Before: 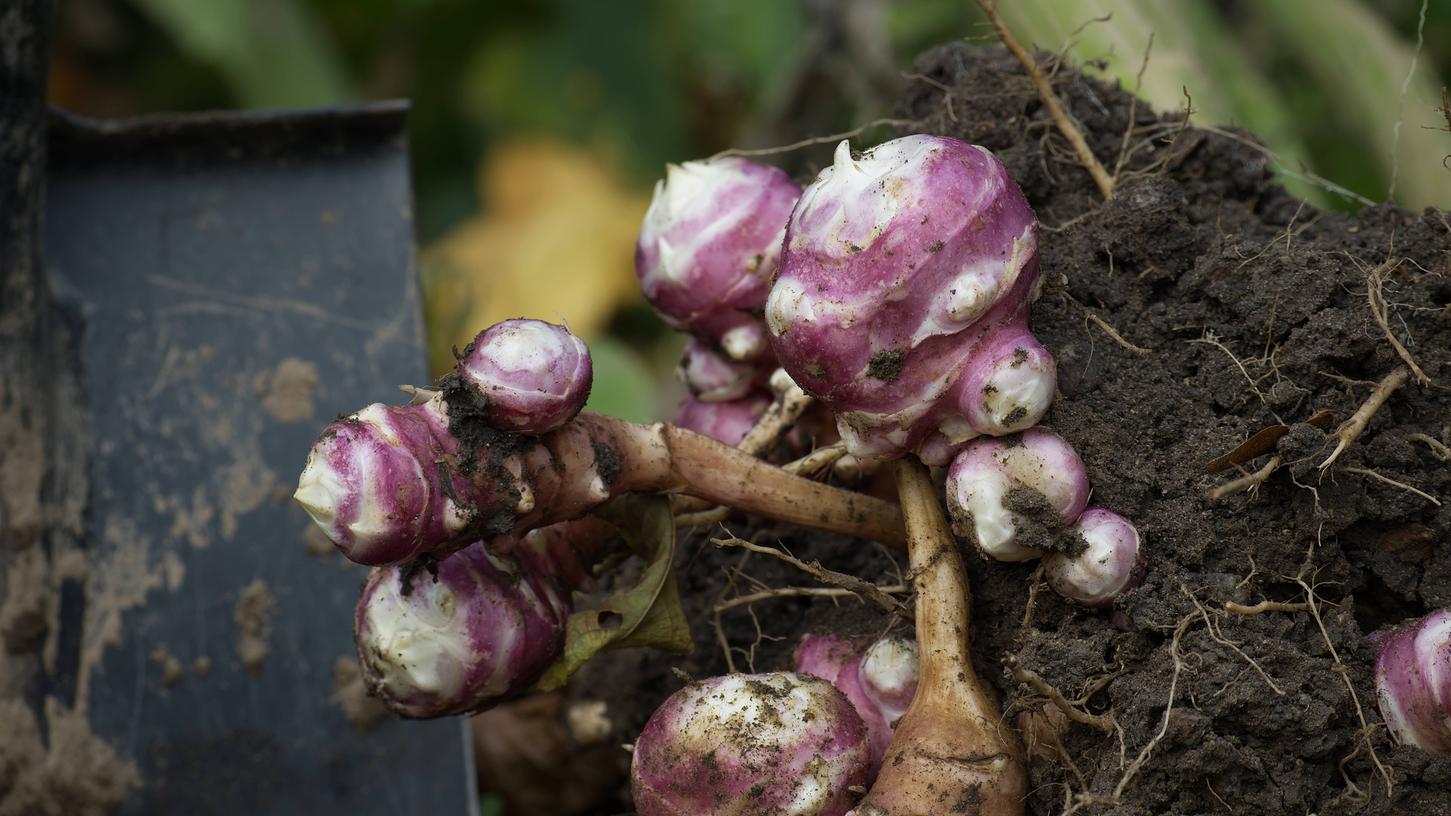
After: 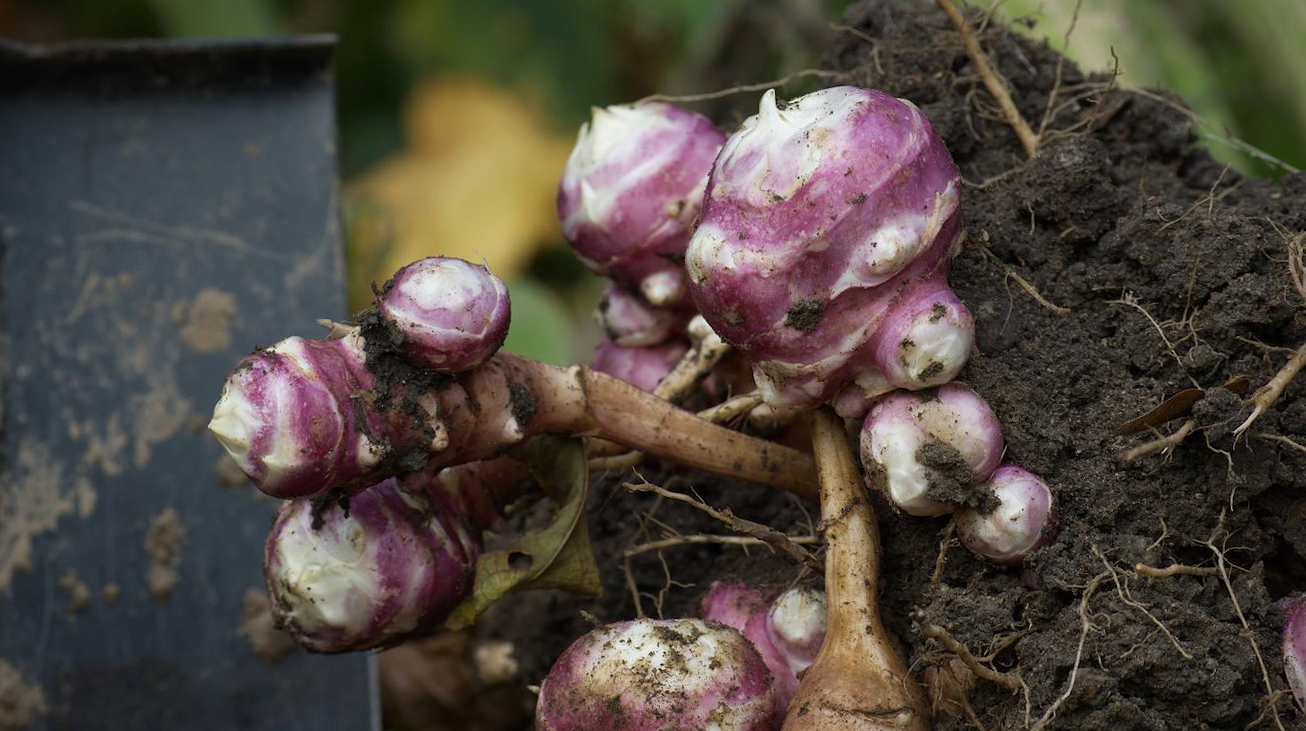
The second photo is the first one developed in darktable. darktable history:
crop and rotate: angle -1.94°, left 3.122%, top 4.294%, right 1.449%, bottom 0.763%
